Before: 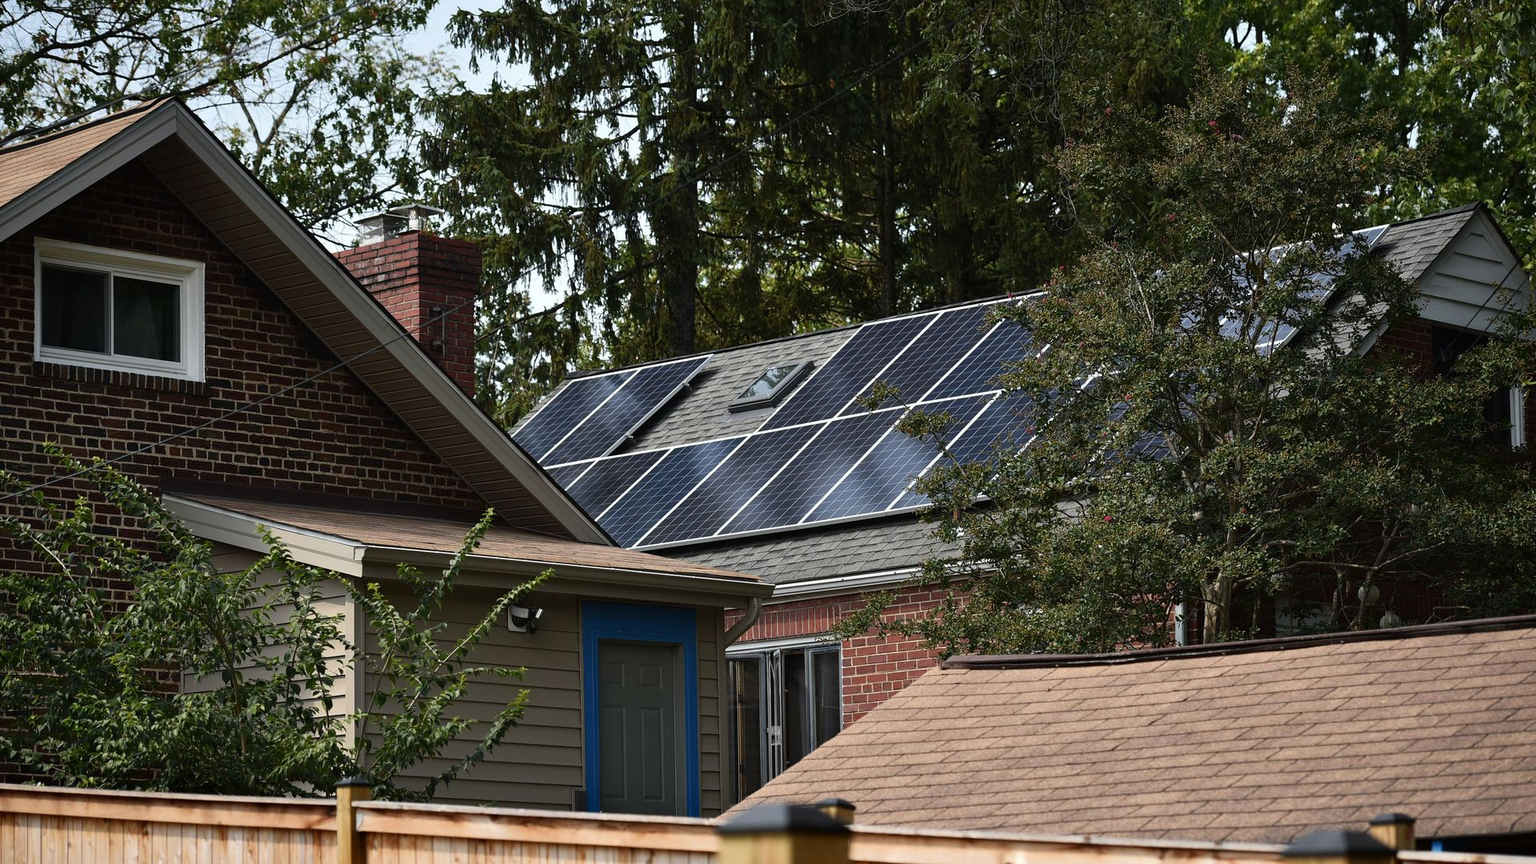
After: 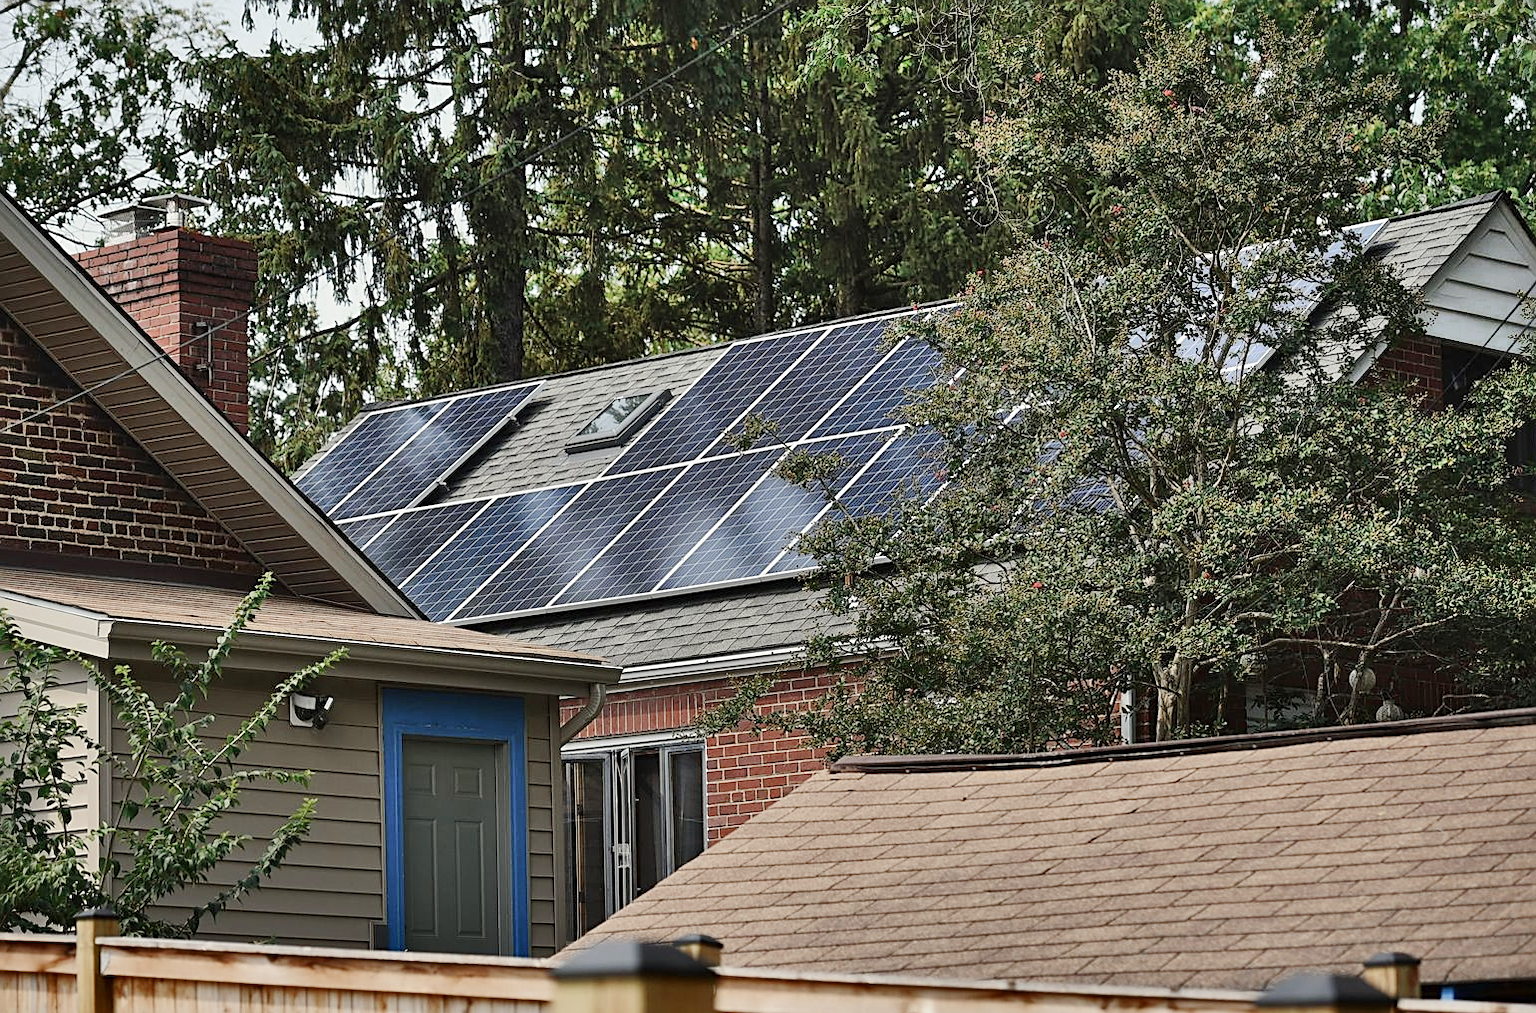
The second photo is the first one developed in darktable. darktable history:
exposure: exposure -0.21 EV, compensate highlight preservation false
color correction: highlights b* 3
crop and rotate: left 17.959%, top 5.771%, right 1.742%
shadows and highlights: shadows 75, highlights -60.85, soften with gaussian
sharpen: on, module defaults
base curve: curves: ch0 [(0, 0) (0.158, 0.273) (0.879, 0.895) (1, 1)], preserve colors none
color zones: curves: ch0 [(0, 0.5) (0.125, 0.4) (0.25, 0.5) (0.375, 0.4) (0.5, 0.4) (0.625, 0.6) (0.75, 0.6) (0.875, 0.5)]; ch1 [(0, 0.4) (0.125, 0.5) (0.25, 0.4) (0.375, 0.4) (0.5, 0.4) (0.625, 0.4) (0.75, 0.5) (0.875, 0.4)]; ch2 [(0, 0.6) (0.125, 0.5) (0.25, 0.5) (0.375, 0.6) (0.5, 0.6) (0.625, 0.5) (0.75, 0.5) (0.875, 0.5)]
